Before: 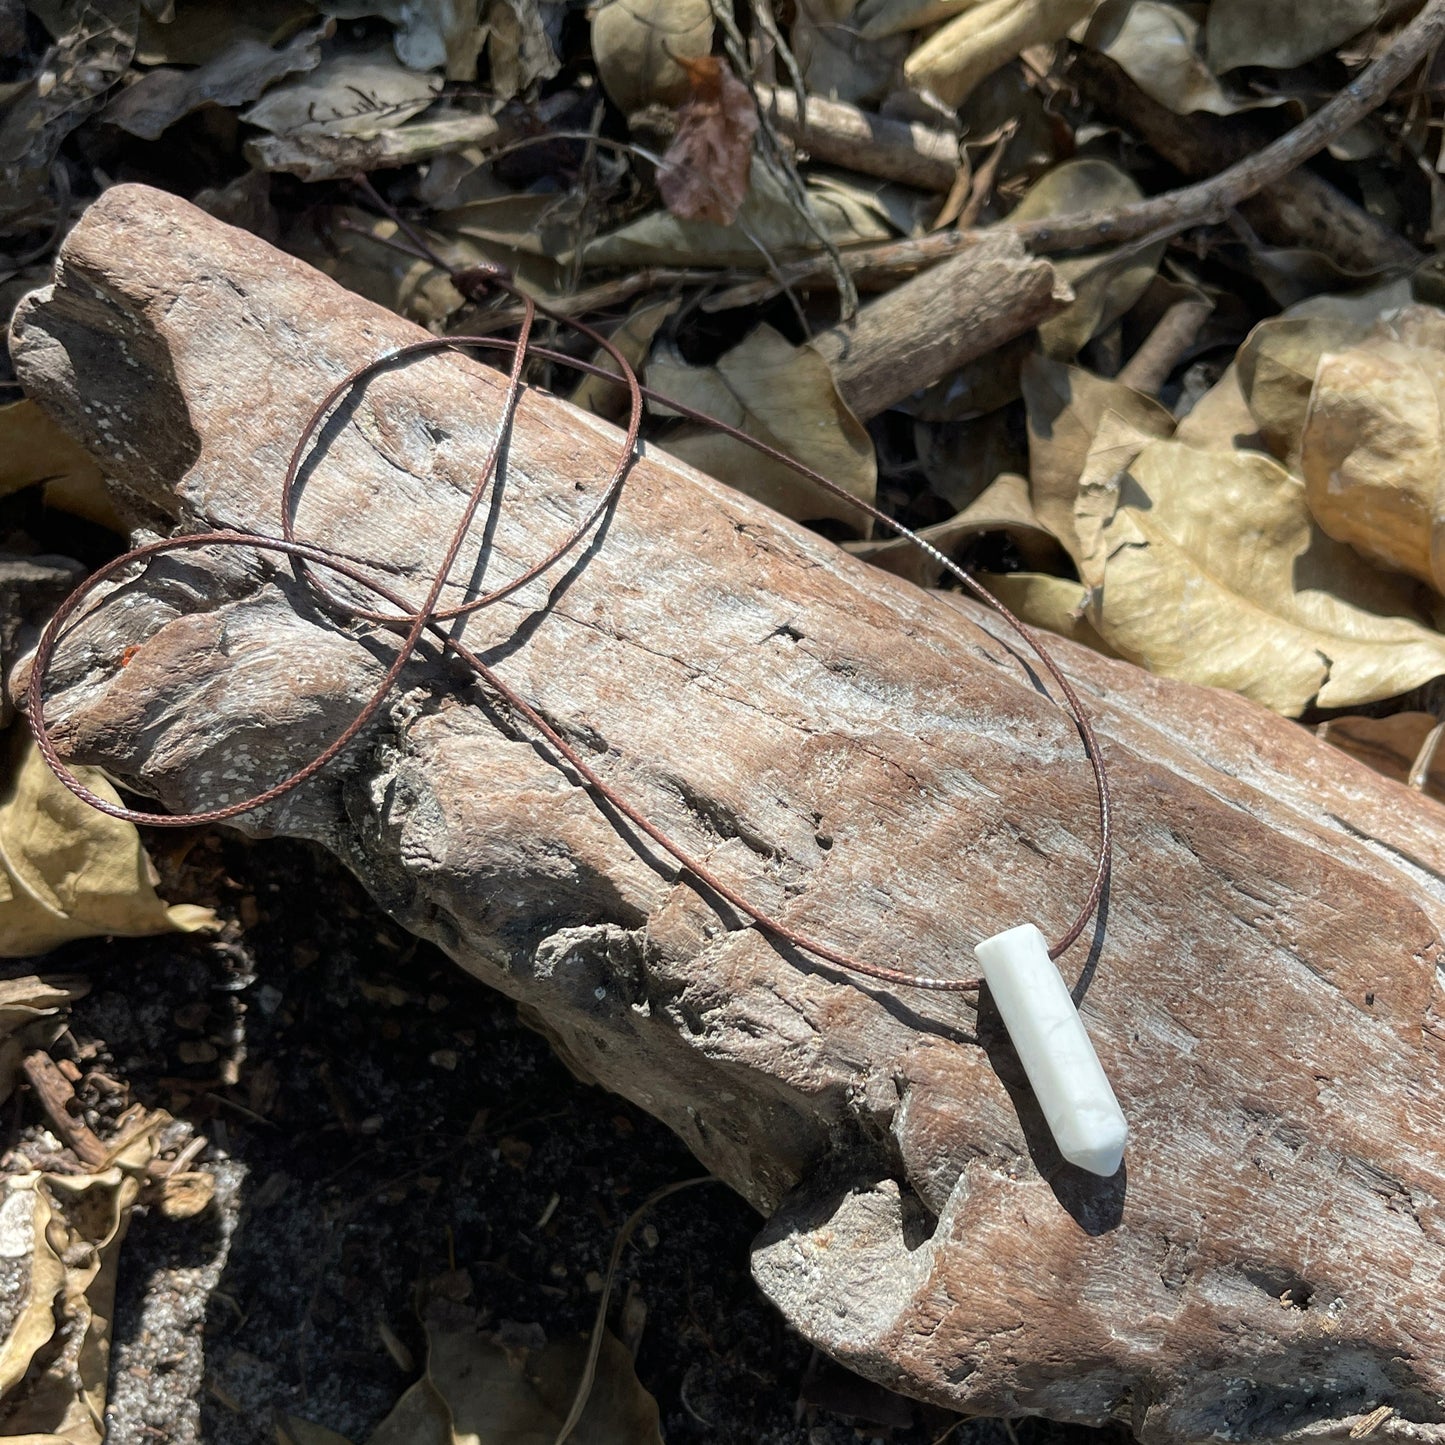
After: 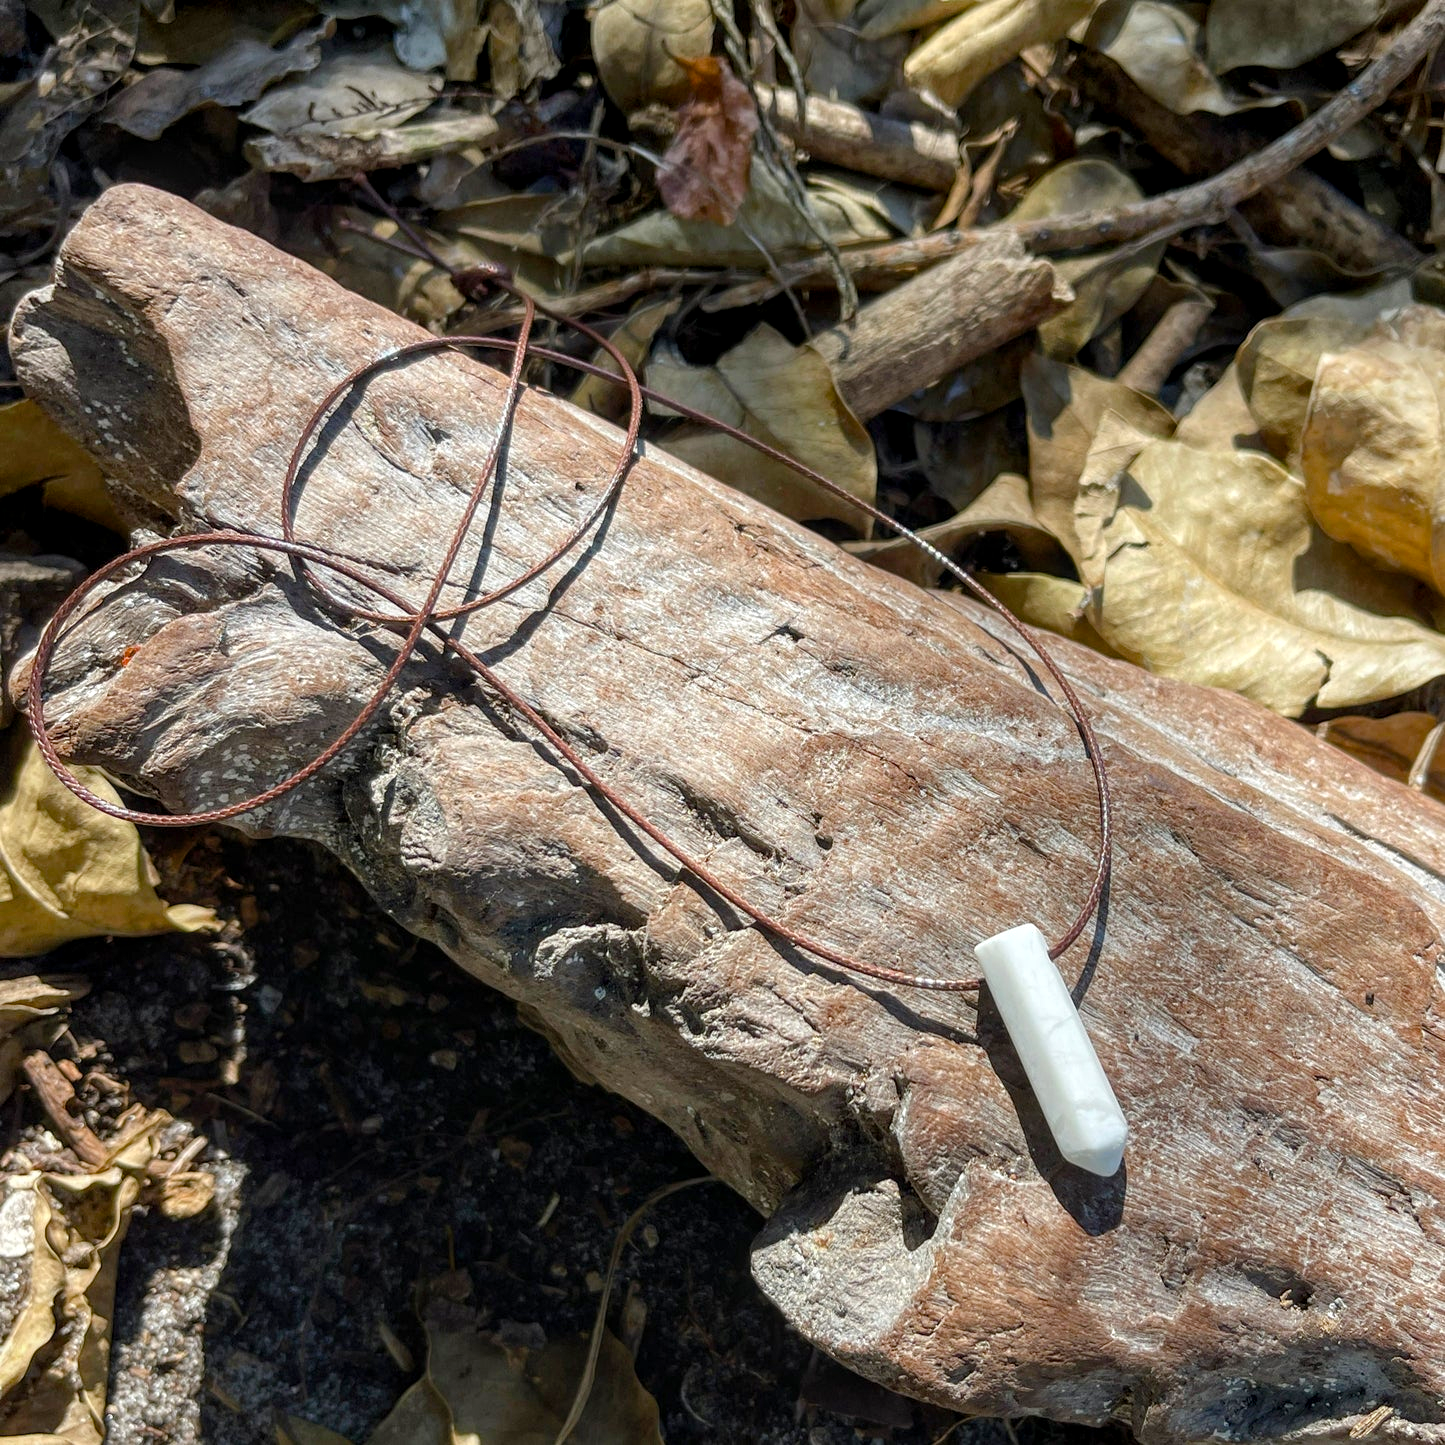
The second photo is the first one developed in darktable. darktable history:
local contrast: on, module defaults
color balance rgb: perceptual saturation grading › global saturation 35%, perceptual saturation grading › highlights -30%, perceptual saturation grading › shadows 35%, perceptual brilliance grading › global brilliance 3%, perceptual brilliance grading › highlights -3%, perceptual brilliance grading › shadows 3%
